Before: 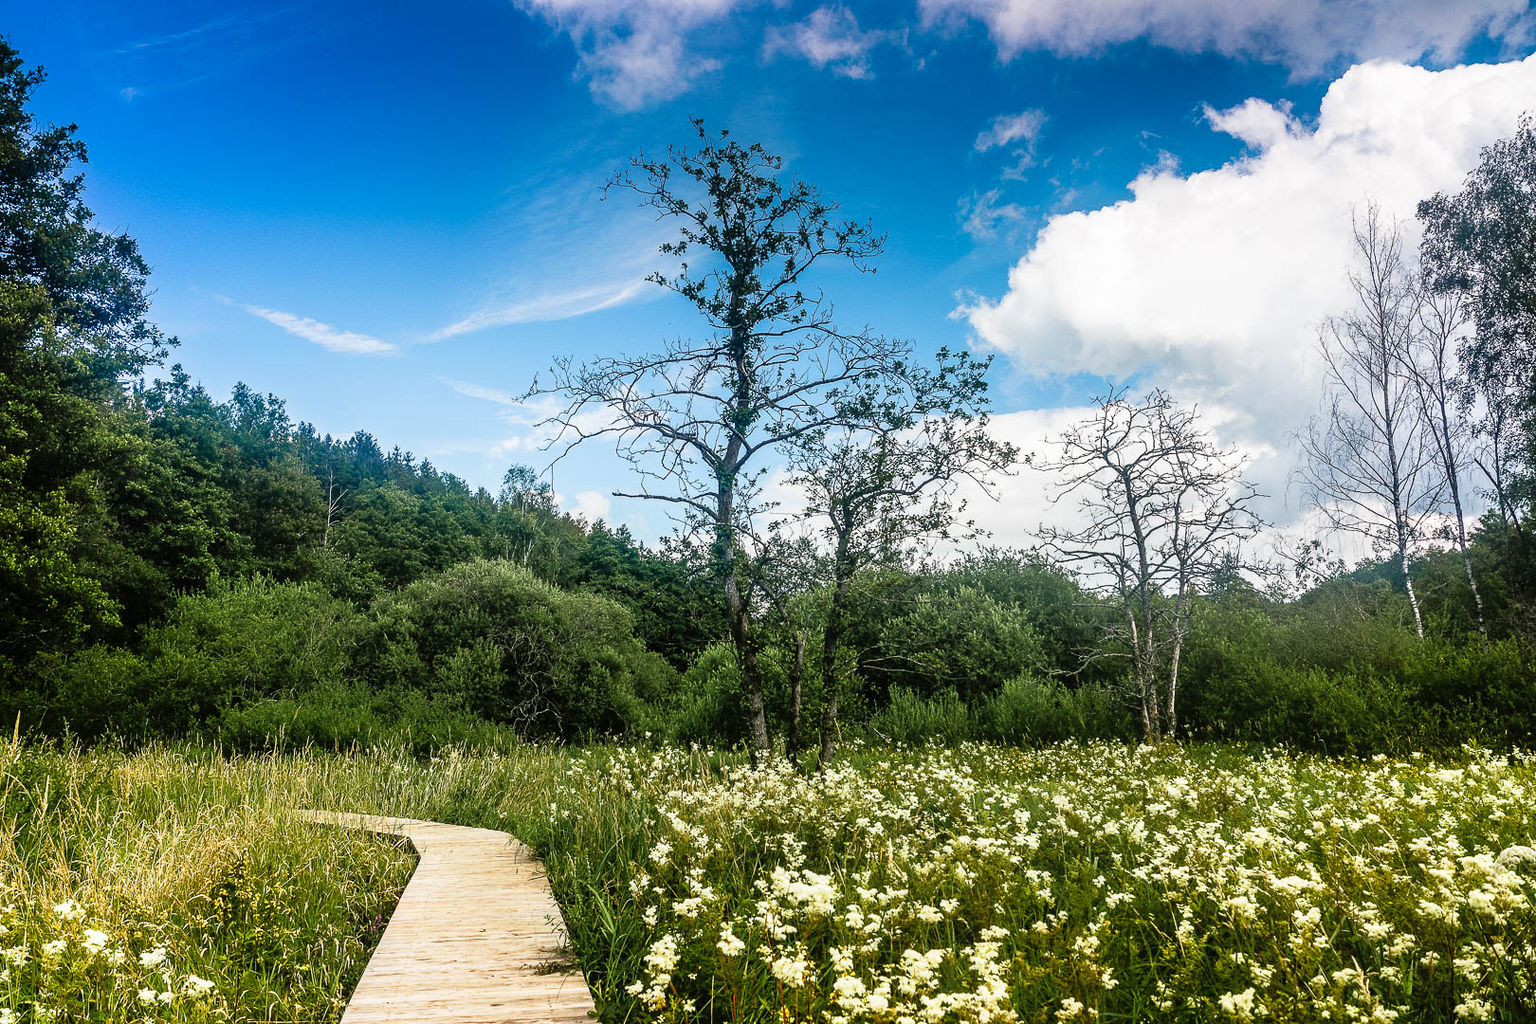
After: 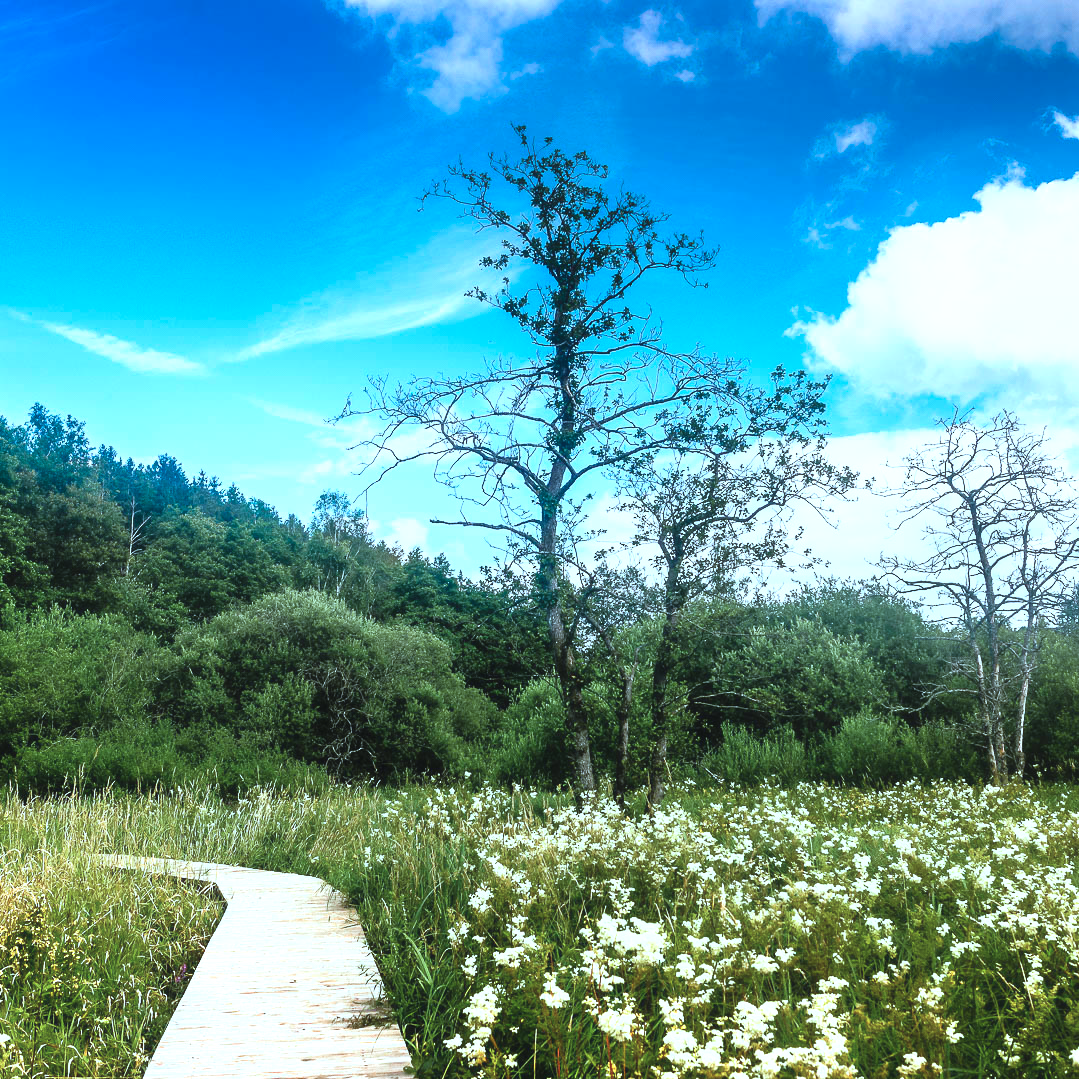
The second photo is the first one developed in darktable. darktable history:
exposure: black level correction -0.002, exposure 0.54 EV, compensate highlight preservation false
contrast equalizer: octaves 7, y [[0.502, 0.505, 0.512, 0.529, 0.564, 0.588], [0.5 ×6], [0.502, 0.505, 0.512, 0.529, 0.564, 0.588], [0, 0.001, 0.001, 0.004, 0.008, 0.011], [0, 0.001, 0.001, 0.004, 0.008, 0.011]], mix -1
color correction: highlights a* -9.35, highlights b* -23.15
crop and rotate: left 13.342%, right 19.991%
